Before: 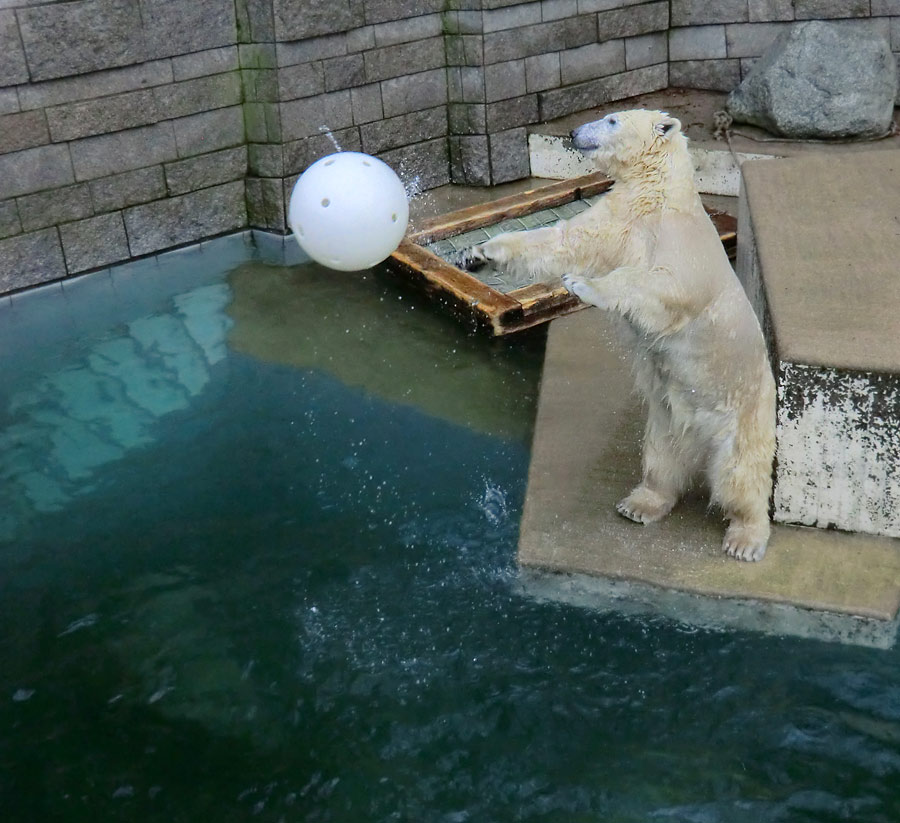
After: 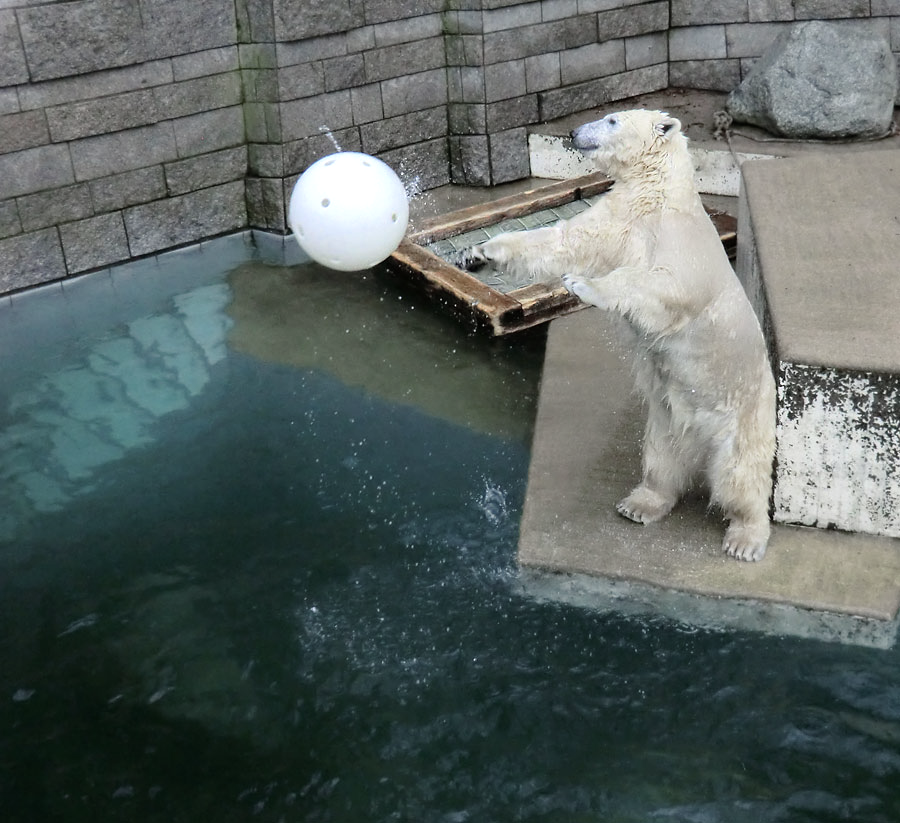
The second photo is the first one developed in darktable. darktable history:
tone equalizer: -8 EV -0.403 EV, -7 EV -0.365 EV, -6 EV -0.312 EV, -5 EV -0.187 EV, -3 EV 0.247 EV, -2 EV 0.321 EV, -1 EV 0.372 EV, +0 EV 0.421 EV
color zones: curves: ch0 [(0, 0.559) (0.153, 0.551) (0.229, 0.5) (0.429, 0.5) (0.571, 0.5) (0.714, 0.5) (0.857, 0.5) (1, 0.559)]; ch1 [(0, 0.417) (0.112, 0.336) (0.213, 0.26) (0.429, 0.34) (0.571, 0.35) (0.683, 0.331) (0.857, 0.344) (1, 0.417)]
